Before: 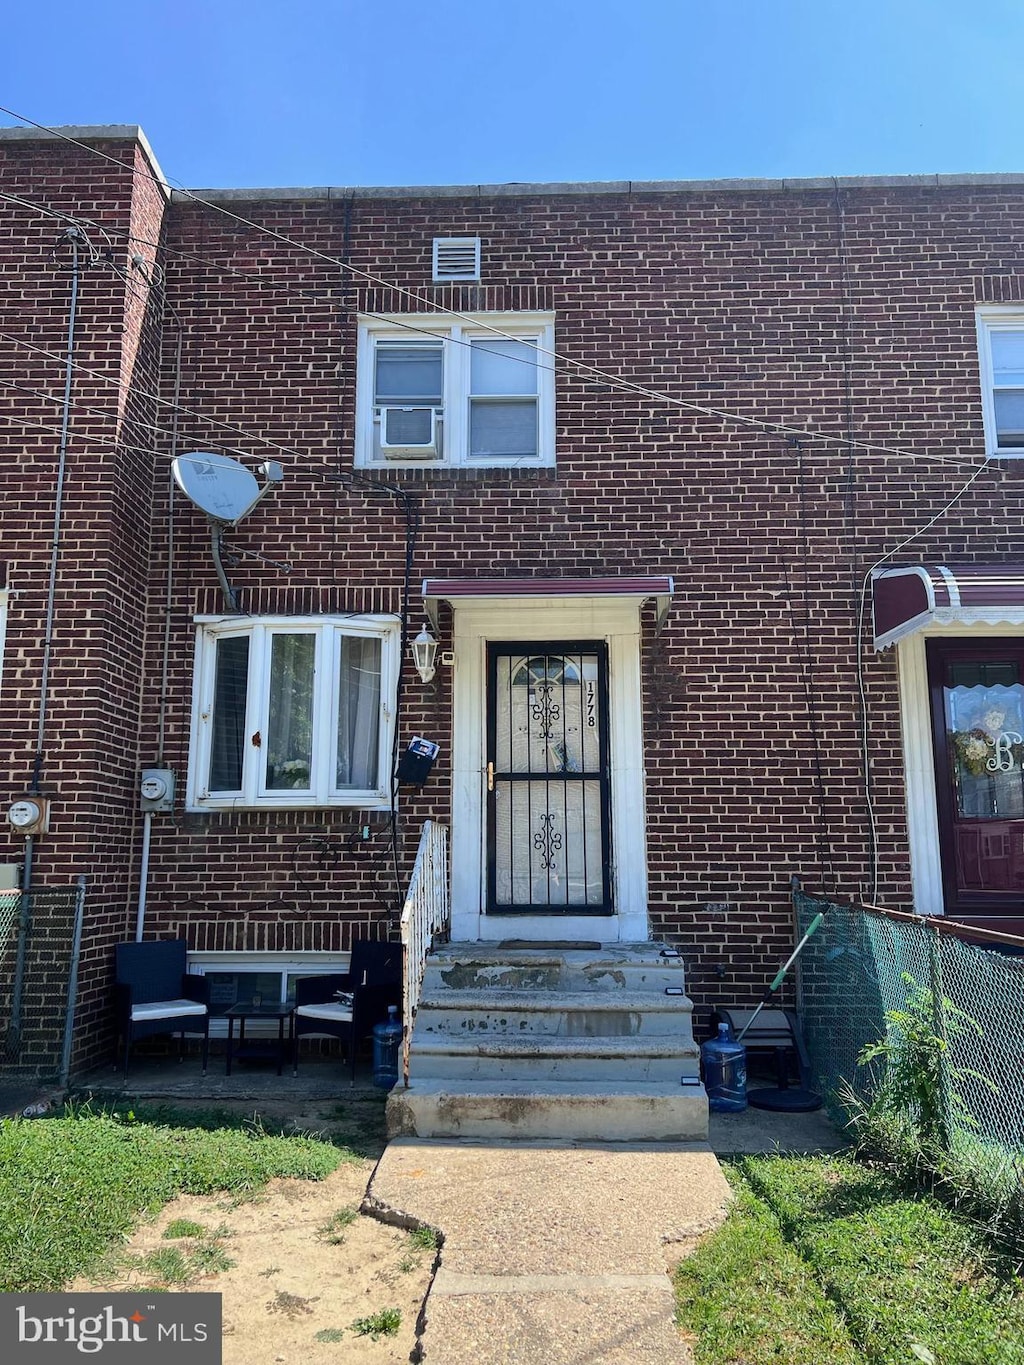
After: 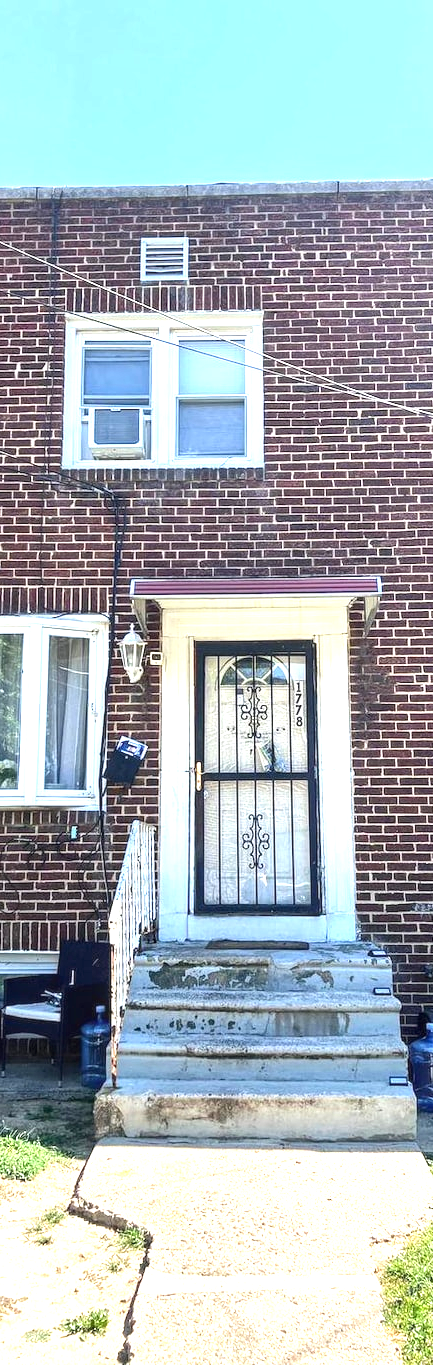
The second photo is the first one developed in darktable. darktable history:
tone curve: curves: ch0 [(0, 0) (0.003, 0.003) (0.011, 0.011) (0.025, 0.024) (0.044, 0.043) (0.069, 0.068) (0.1, 0.097) (0.136, 0.133) (0.177, 0.173) (0.224, 0.219) (0.277, 0.27) (0.335, 0.327) (0.399, 0.39) (0.468, 0.457) (0.543, 0.545) (0.623, 0.625) (0.709, 0.71) (0.801, 0.801) (0.898, 0.898) (1, 1)], color space Lab, independent channels, preserve colors none
exposure: black level correction 0, exposure 1.373 EV, compensate highlight preservation false
local contrast: on, module defaults
crop: left 28.605%, right 29.061%
